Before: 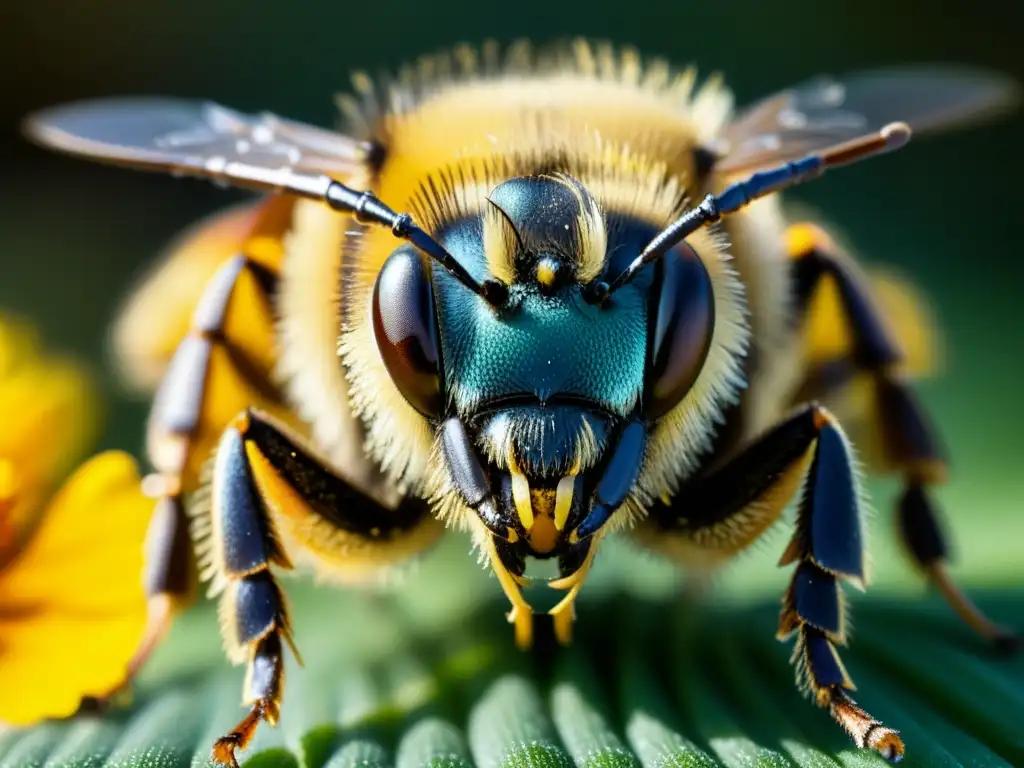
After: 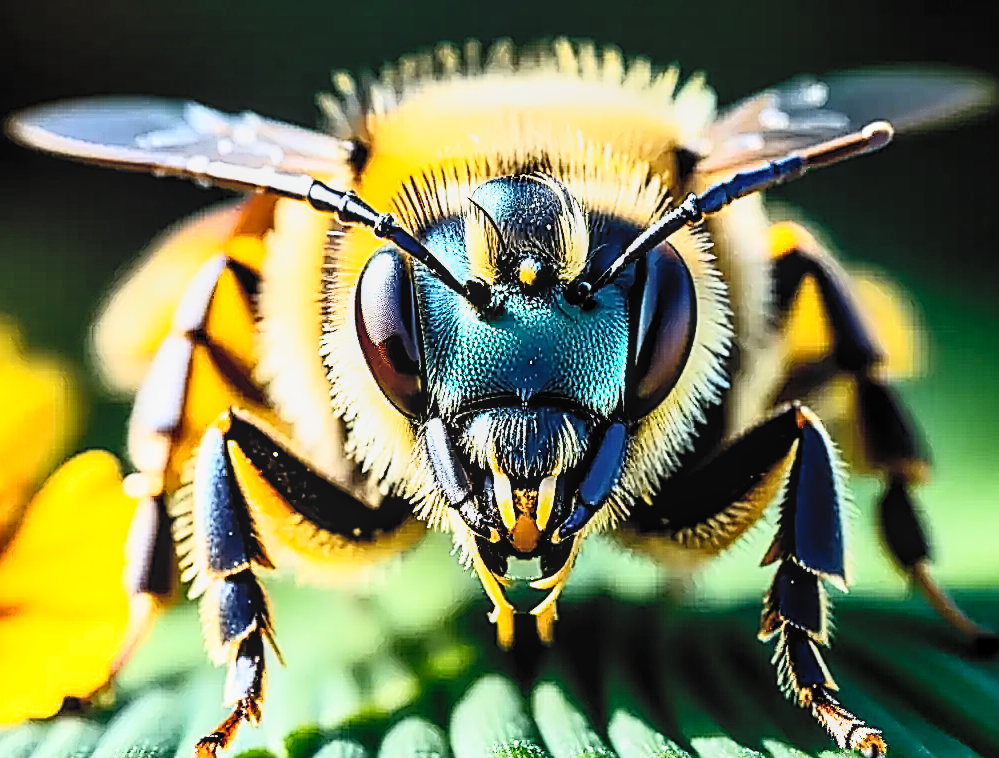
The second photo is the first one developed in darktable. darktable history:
sharpen: amount 2
contrast brightness saturation: contrast 0.39, brightness 0.53
crop and rotate: left 1.774%, right 0.633%, bottom 1.28%
local contrast: on, module defaults
filmic rgb: black relative exposure -8.7 EV, white relative exposure 2.7 EV, threshold 3 EV, target black luminance 0%, hardness 6.25, latitude 76.53%, contrast 1.326, shadows ↔ highlights balance -0.349%, preserve chrominance no, color science v4 (2020), enable highlight reconstruction true
